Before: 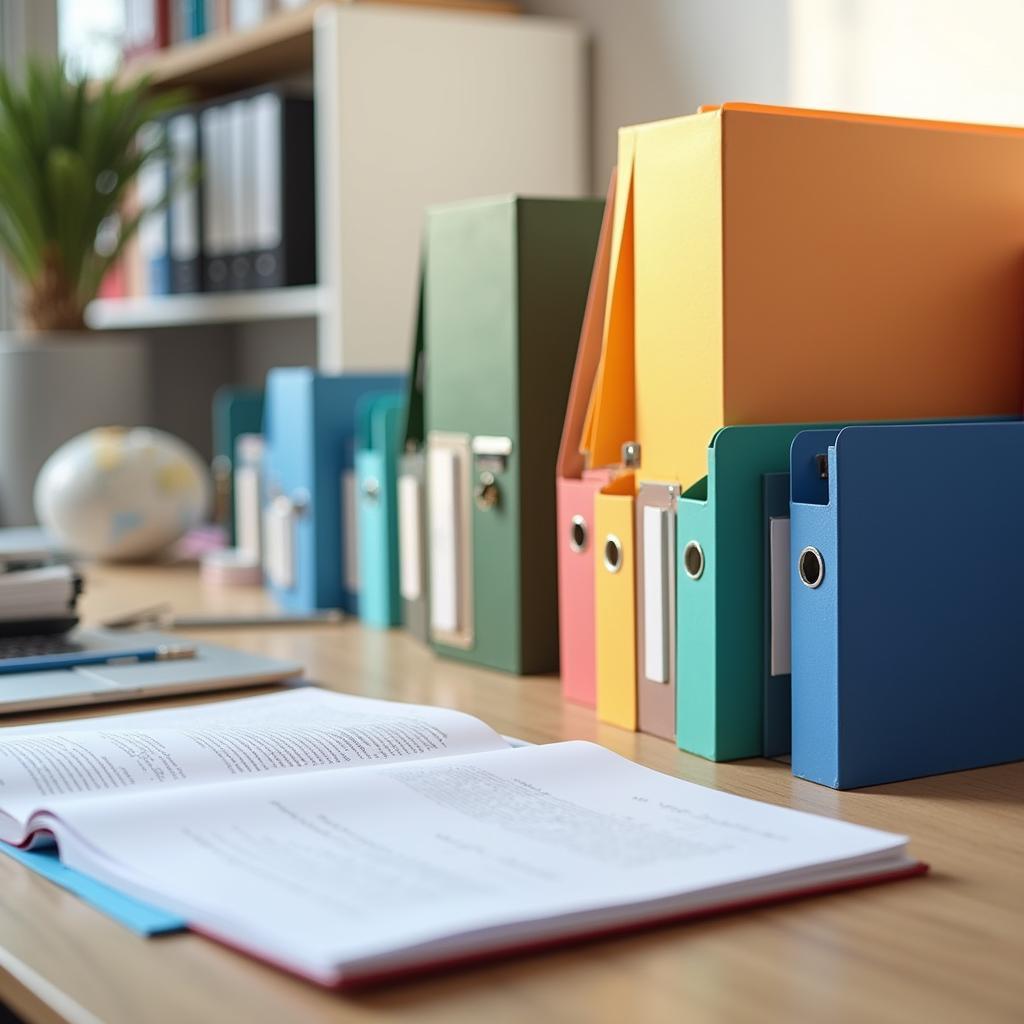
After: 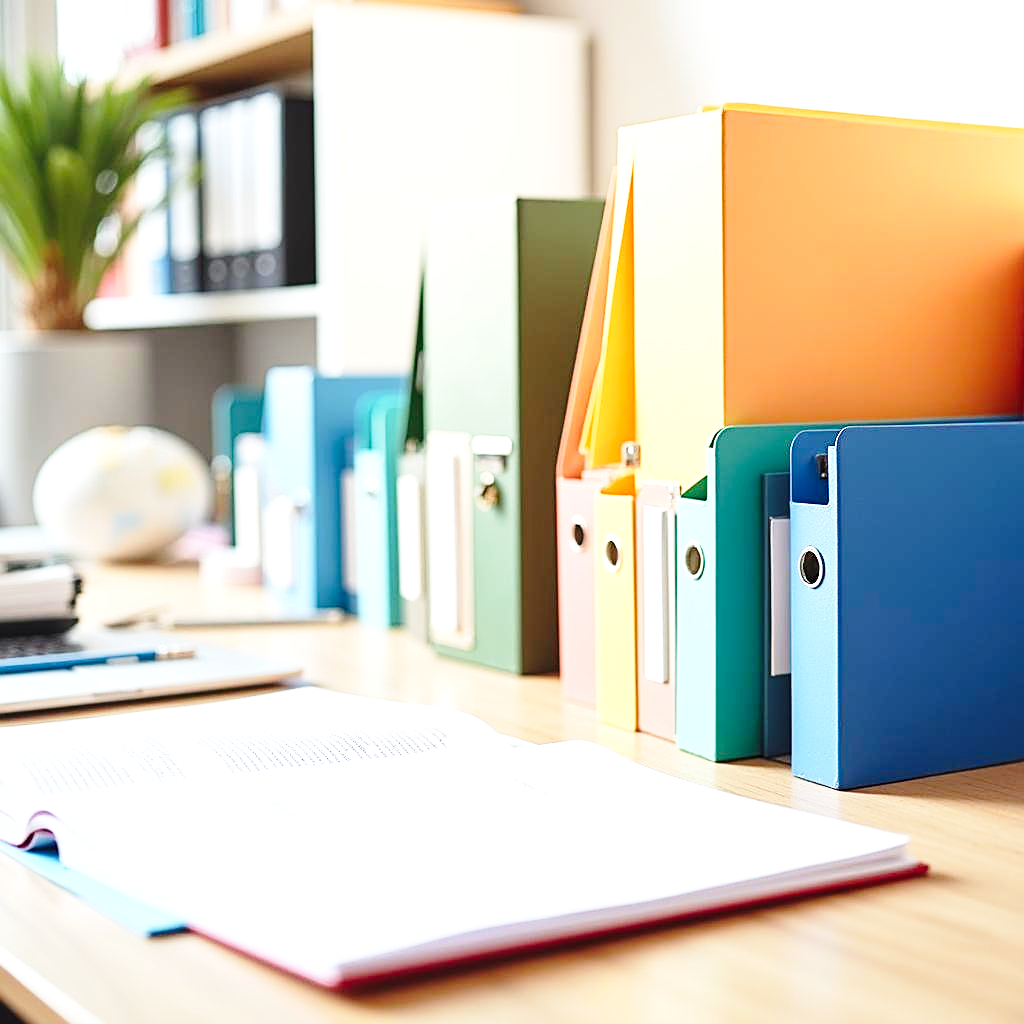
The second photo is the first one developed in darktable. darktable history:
sharpen: on, module defaults
exposure: black level correction 0, exposure 0.898 EV, compensate highlight preservation false
base curve: curves: ch0 [(0, 0) (0.028, 0.03) (0.121, 0.232) (0.46, 0.748) (0.859, 0.968) (1, 1)], preserve colors none
